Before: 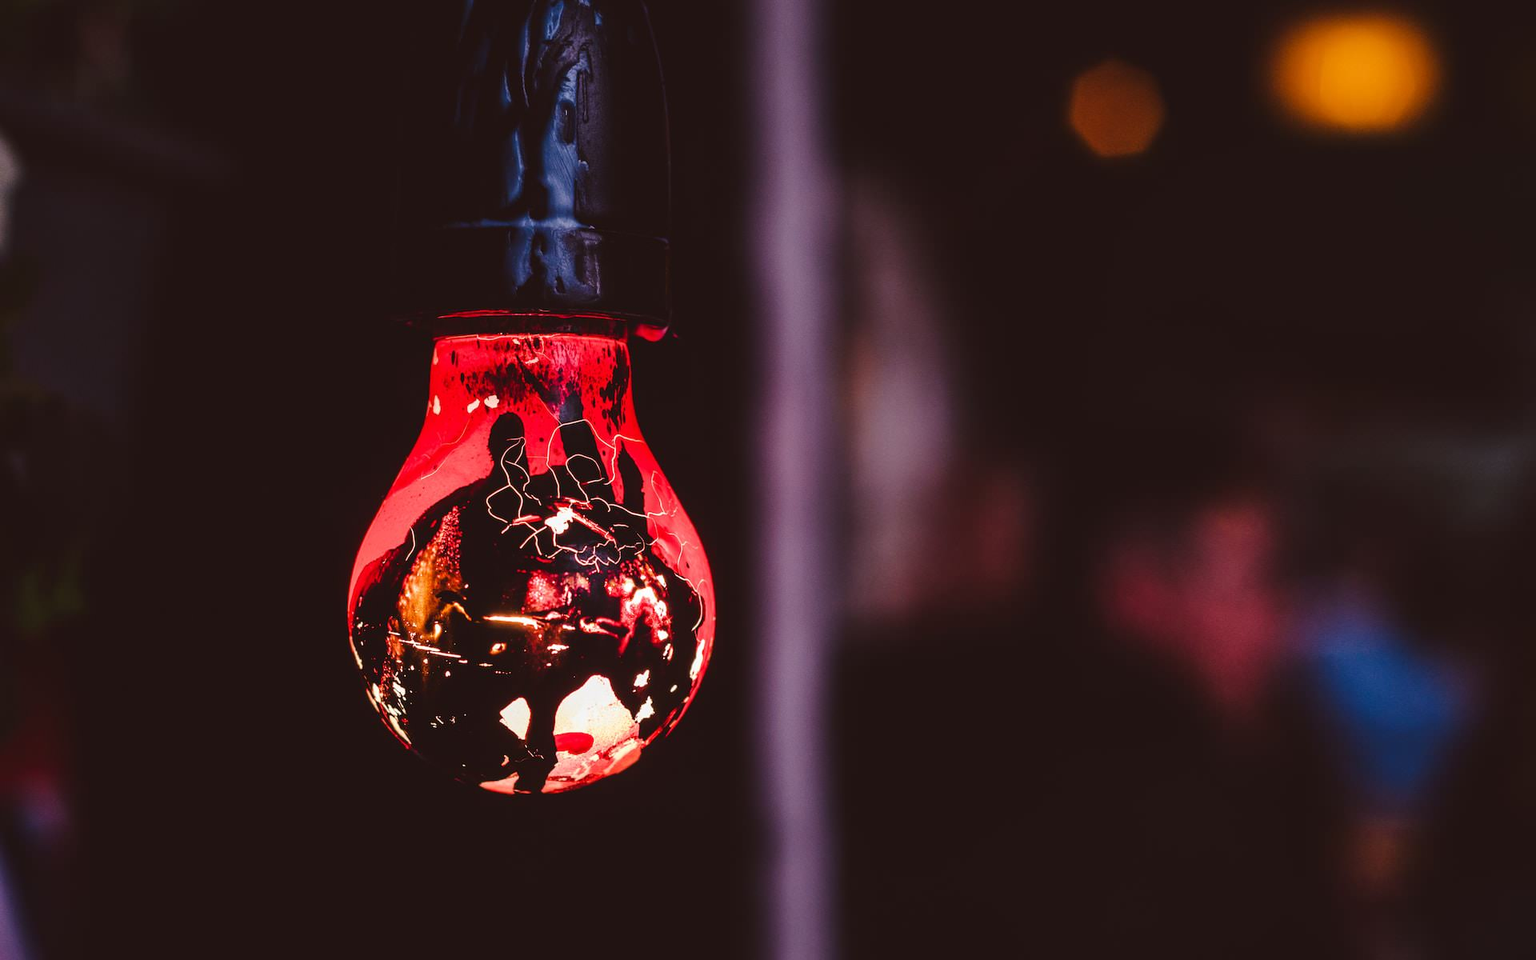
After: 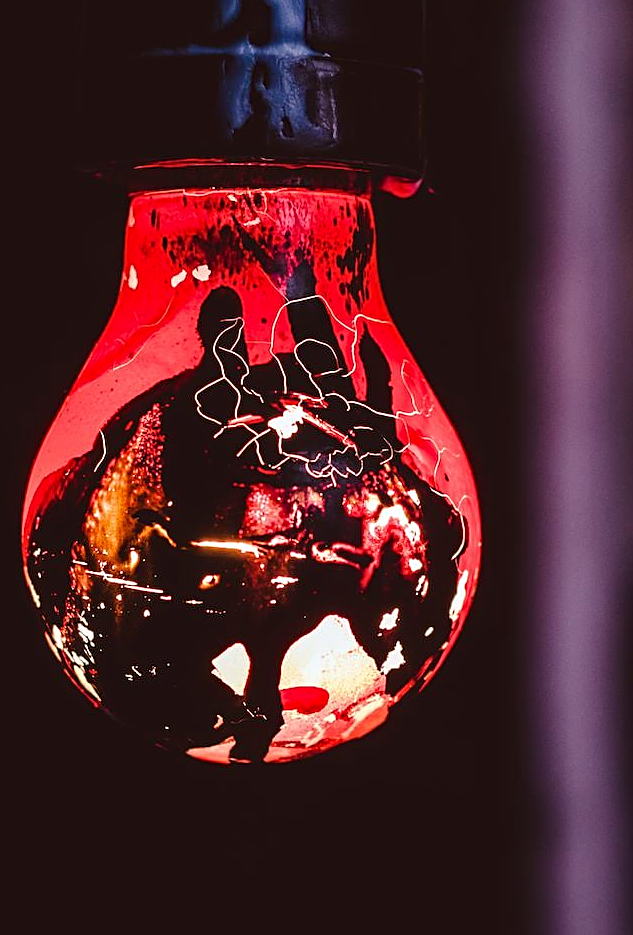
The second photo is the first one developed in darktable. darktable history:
sharpen: on, module defaults
crop and rotate: left 21.523%, top 19.088%, right 45.501%, bottom 2.982%
haze removal: compatibility mode true, adaptive false
